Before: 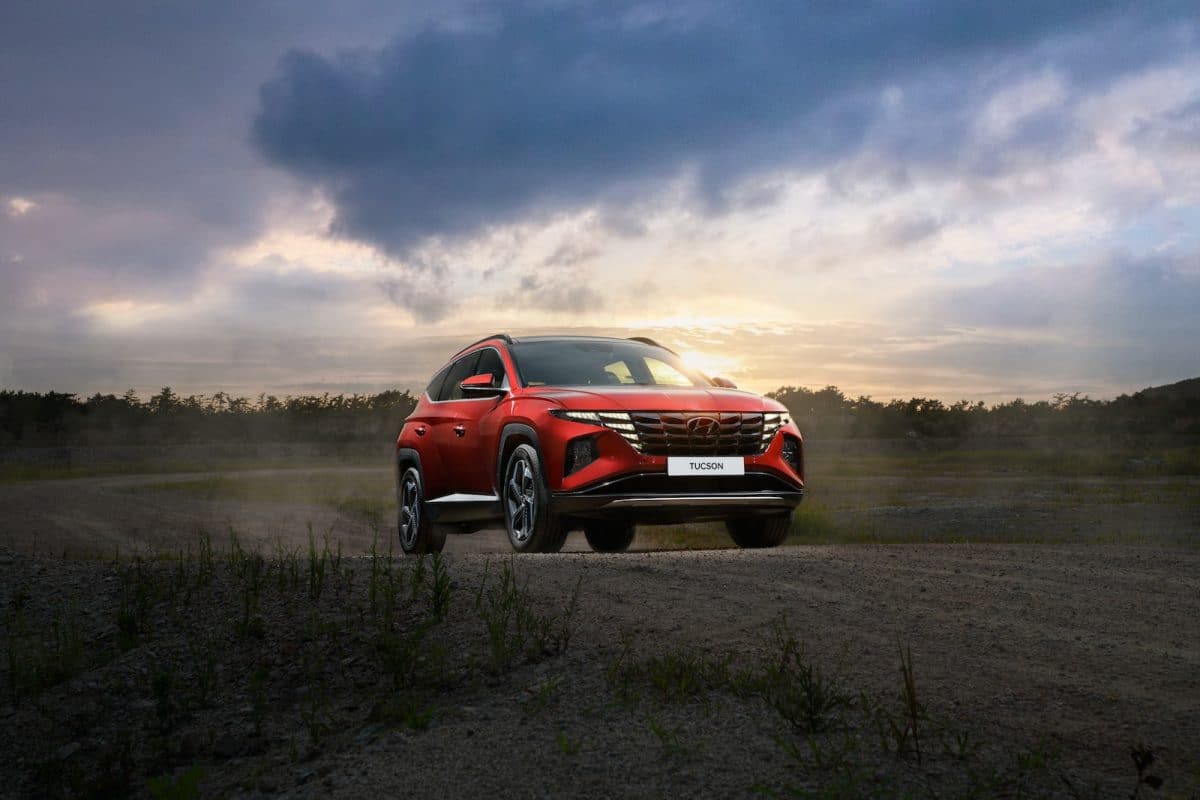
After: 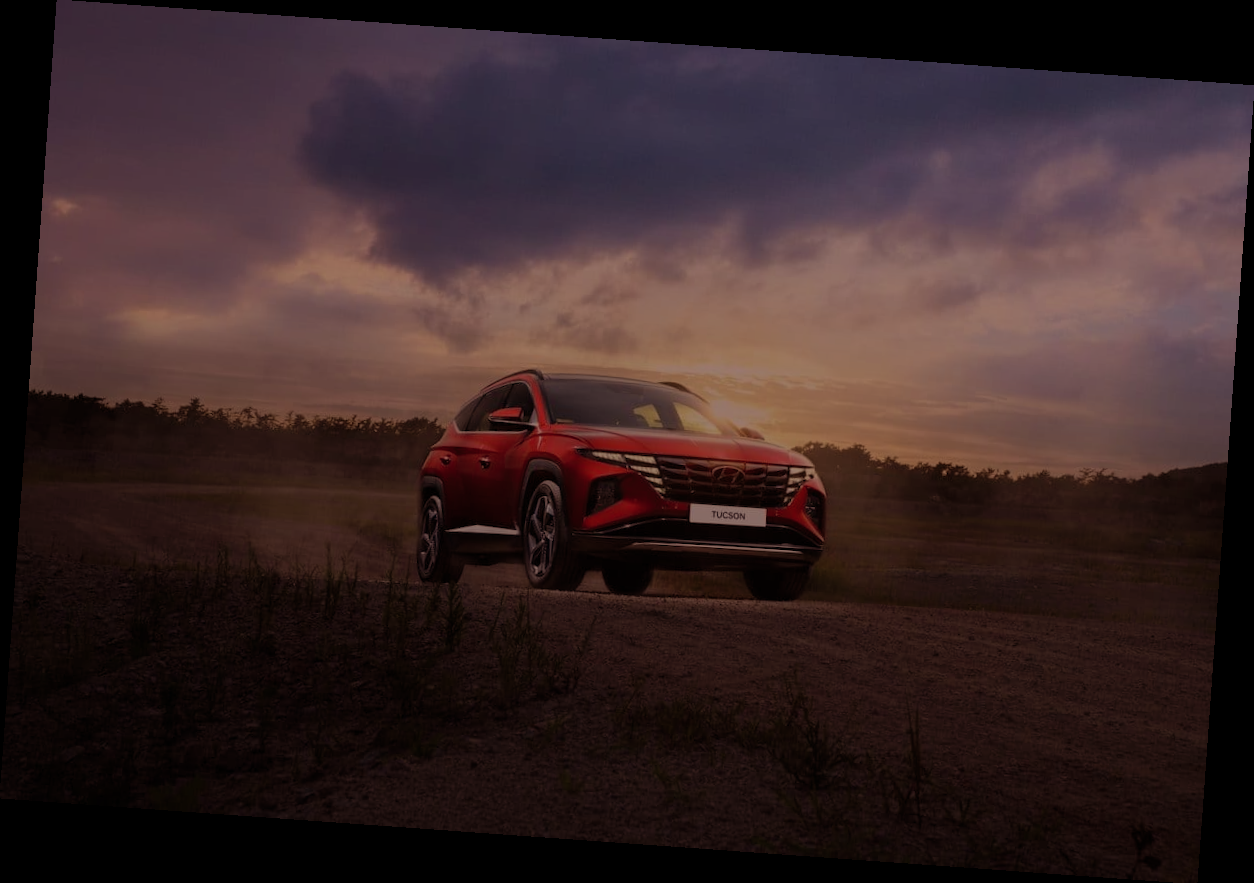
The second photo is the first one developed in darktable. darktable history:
velvia: strength 21.76%
rotate and perspective: rotation 4.1°, automatic cropping off
contrast brightness saturation: contrast 0.05, brightness 0.06, saturation 0.01
color balance rgb: perceptual saturation grading › global saturation 10%
rgb levels: mode RGB, independent channels, levels [[0, 0.474, 1], [0, 0.5, 1], [0, 0.5, 1]]
white balance: red 1.045, blue 0.932
exposure: exposure -2.446 EV, compensate highlight preservation false
